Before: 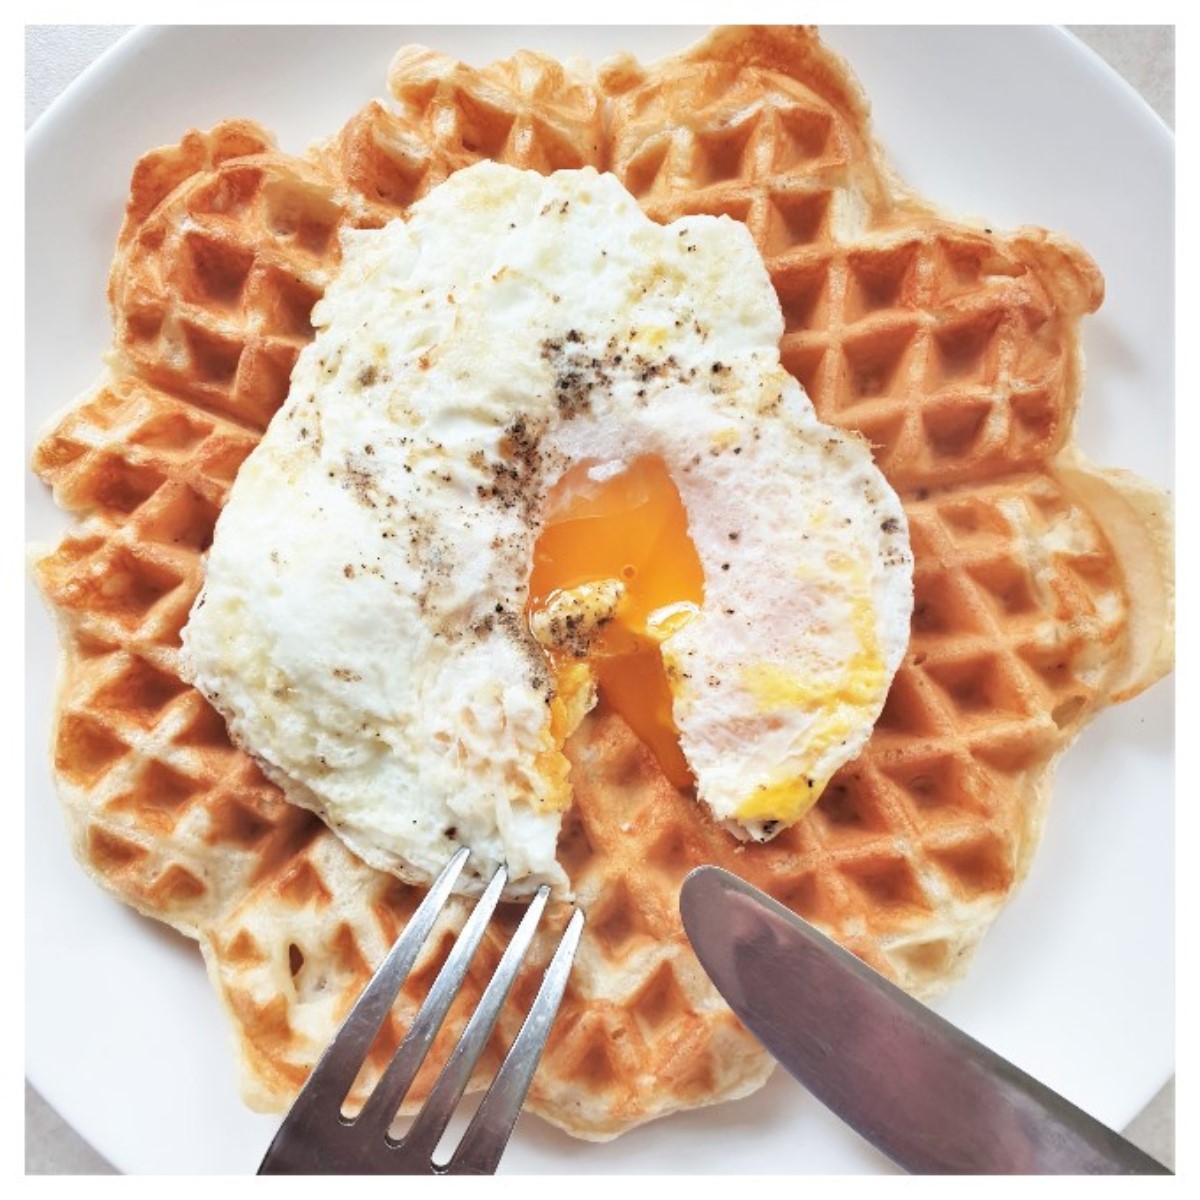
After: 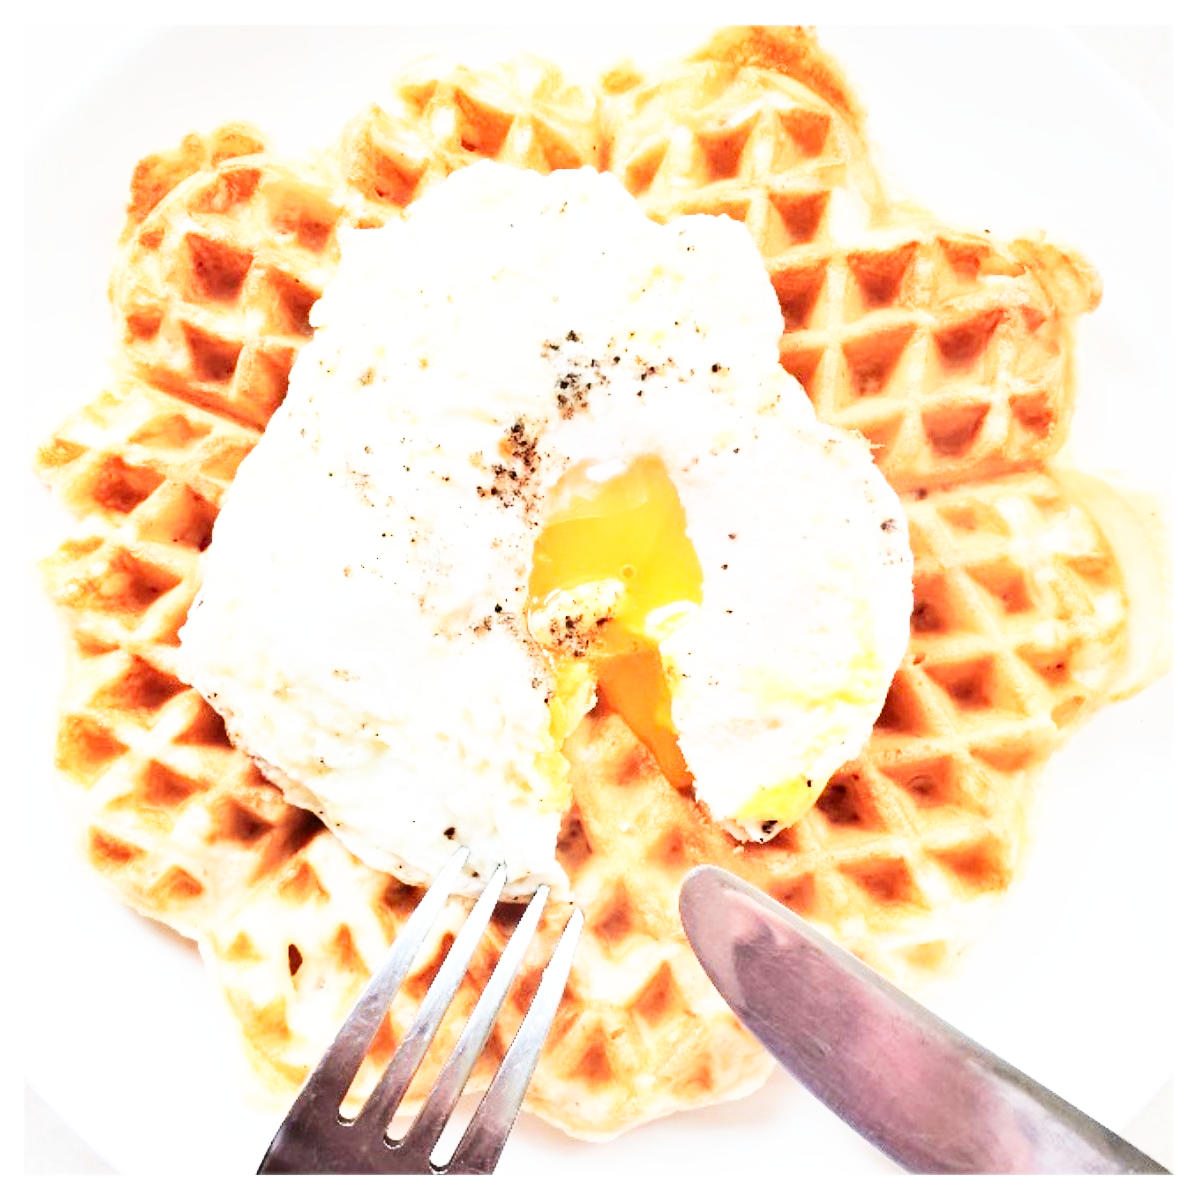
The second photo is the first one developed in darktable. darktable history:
crop: left 0.139%
base curve: curves: ch0 [(0, 0) (0.007, 0.004) (0.027, 0.03) (0.046, 0.07) (0.207, 0.54) (0.442, 0.872) (0.673, 0.972) (1, 1)], preserve colors none
contrast brightness saturation: contrast 0.222
